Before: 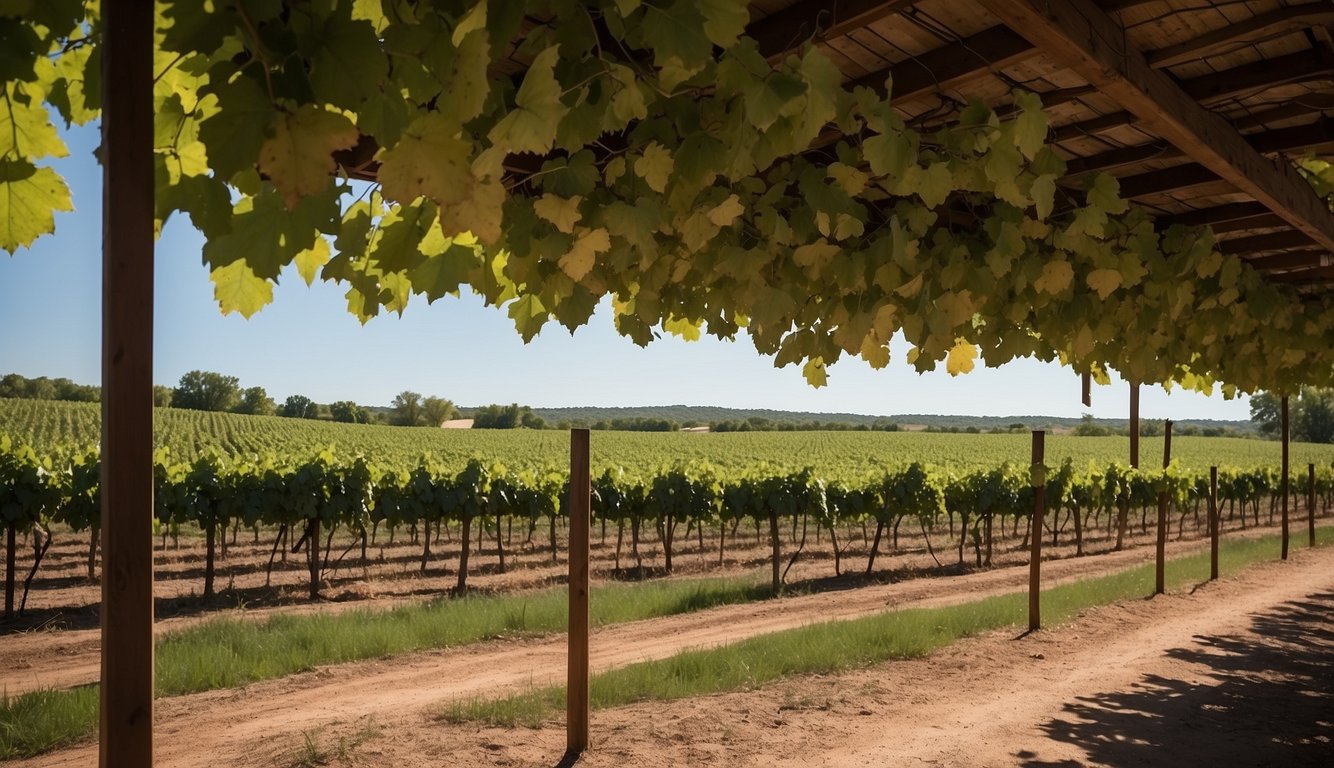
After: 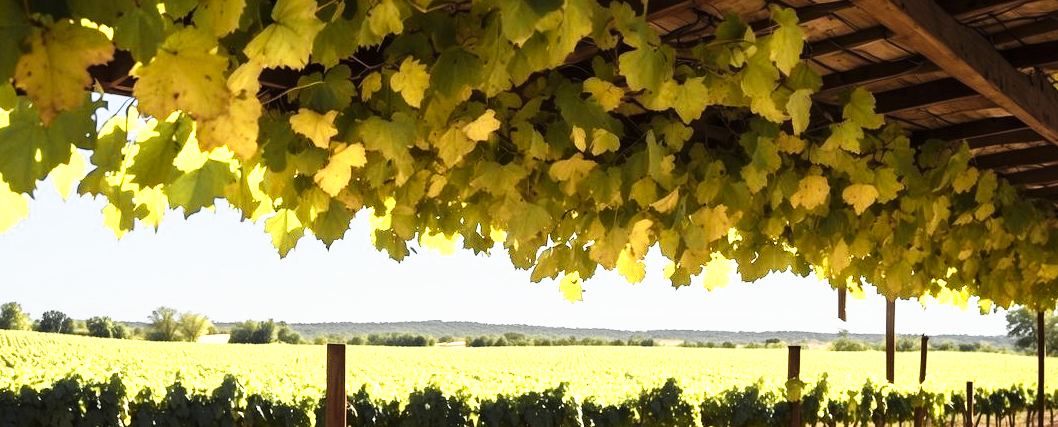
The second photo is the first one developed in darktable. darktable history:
color zones: curves: ch0 [(0.004, 0.306) (0.107, 0.448) (0.252, 0.656) (0.41, 0.398) (0.595, 0.515) (0.768, 0.628)]; ch1 [(0.07, 0.323) (0.151, 0.452) (0.252, 0.608) (0.346, 0.221) (0.463, 0.189) (0.61, 0.368) (0.735, 0.395) (0.921, 0.412)]; ch2 [(0, 0.476) (0.132, 0.512) (0.243, 0.512) (0.397, 0.48) (0.522, 0.376) (0.634, 0.536) (0.761, 0.46)]
crop: left 18.3%, top 11.106%, right 2.317%, bottom 33.225%
base curve: curves: ch0 [(0, 0) (0.018, 0.026) (0.143, 0.37) (0.33, 0.731) (0.458, 0.853) (0.735, 0.965) (0.905, 0.986) (1, 1)], preserve colors none
